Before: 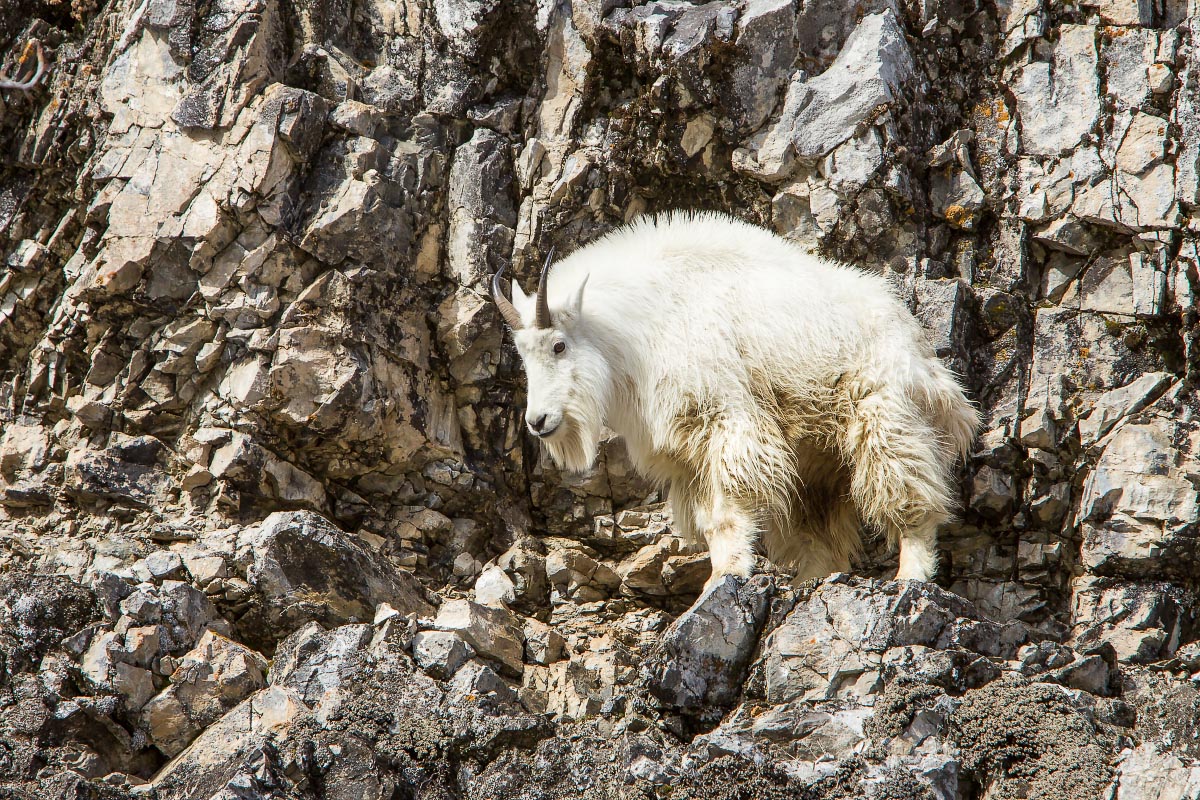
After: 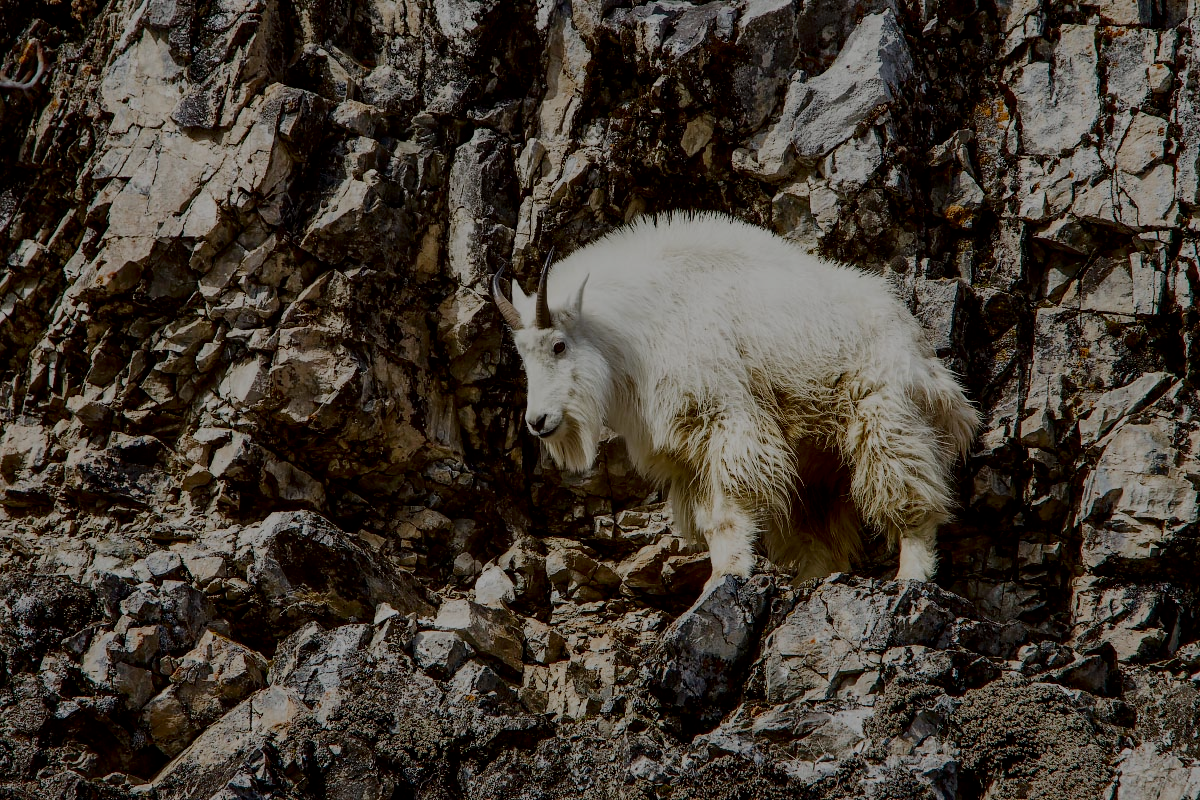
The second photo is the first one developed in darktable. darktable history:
local contrast: mode bilateral grid, contrast 20, coarseness 50, detail 120%, midtone range 0.2
filmic rgb: black relative exposure -6.82 EV, white relative exposure 5.89 EV, hardness 2.71
contrast brightness saturation: brightness -0.52
